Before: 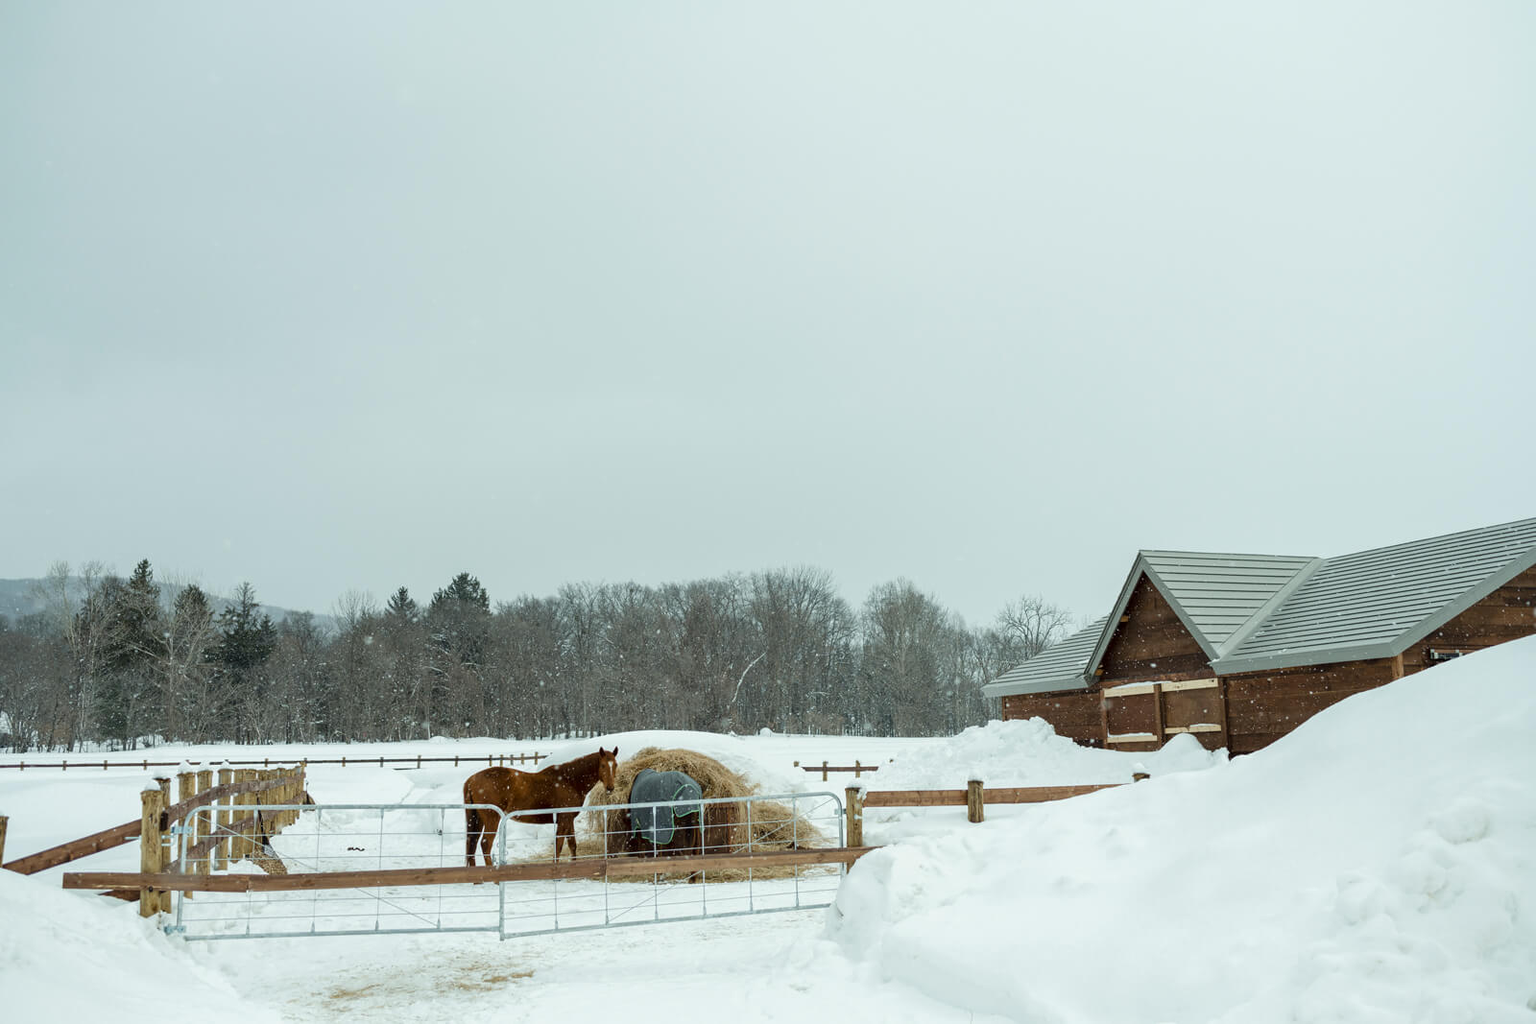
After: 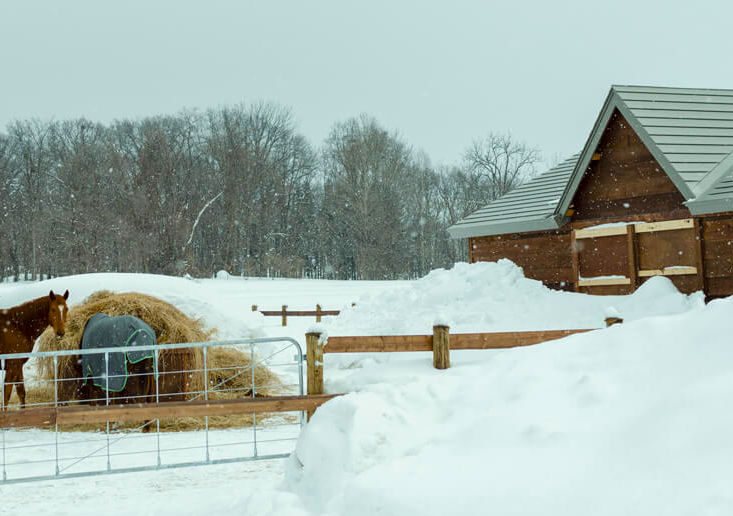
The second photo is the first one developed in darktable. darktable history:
color balance rgb: perceptual saturation grading › global saturation 25%, global vibrance 20%
crop: left 35.976%, top 45.819%, right 18.162%, bottom 5.807%
